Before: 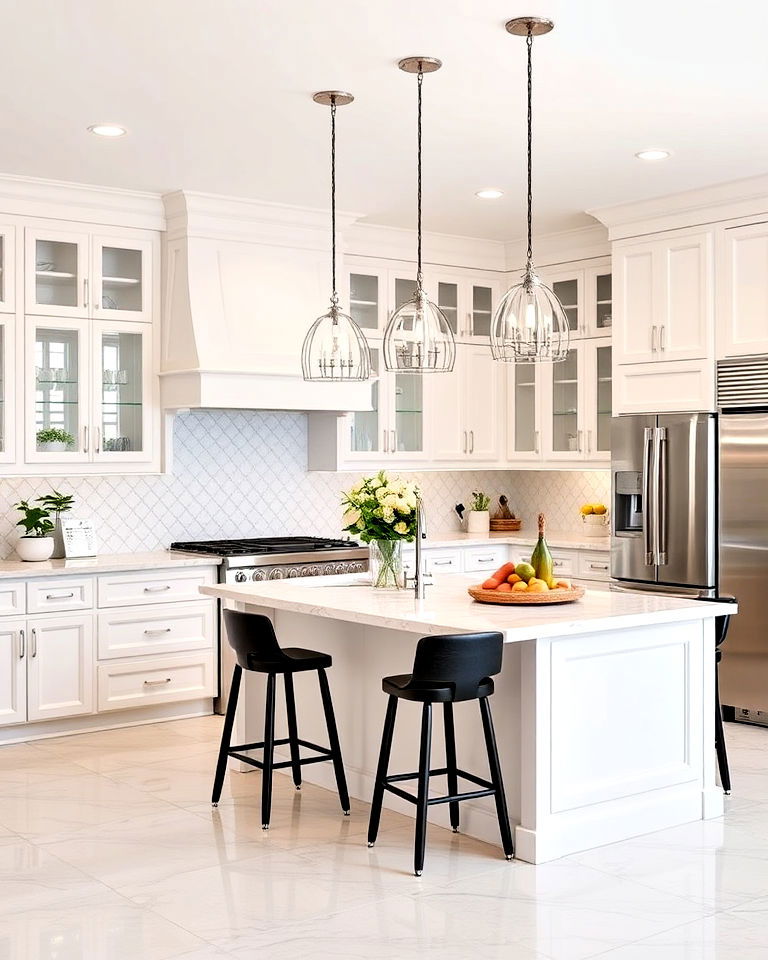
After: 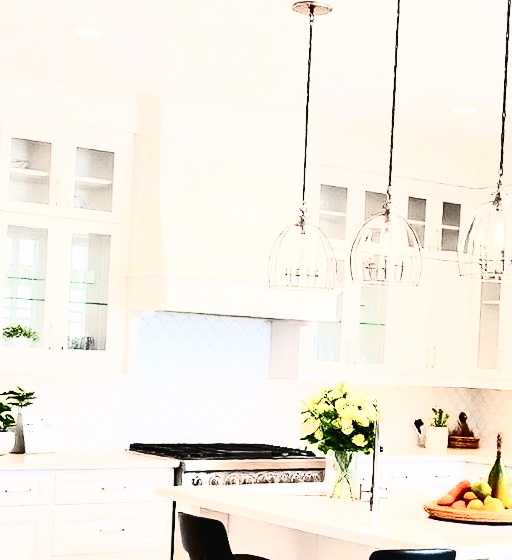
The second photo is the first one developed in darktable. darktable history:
crop and rotate: angle -4.99°, left 2.122%, top 6.945%, right 27.566%, bottom 30.519%
rotate and perspective: rotation -2.22°, lens shift (horizontal) -0.022, automatic cropping off
grain: on, module defaults
contrast brightness saturation: contrast 0.93, brightness 0.2
lowpass: radius 0.1, contrast 0.85, saturation 1.1, unbound 0
